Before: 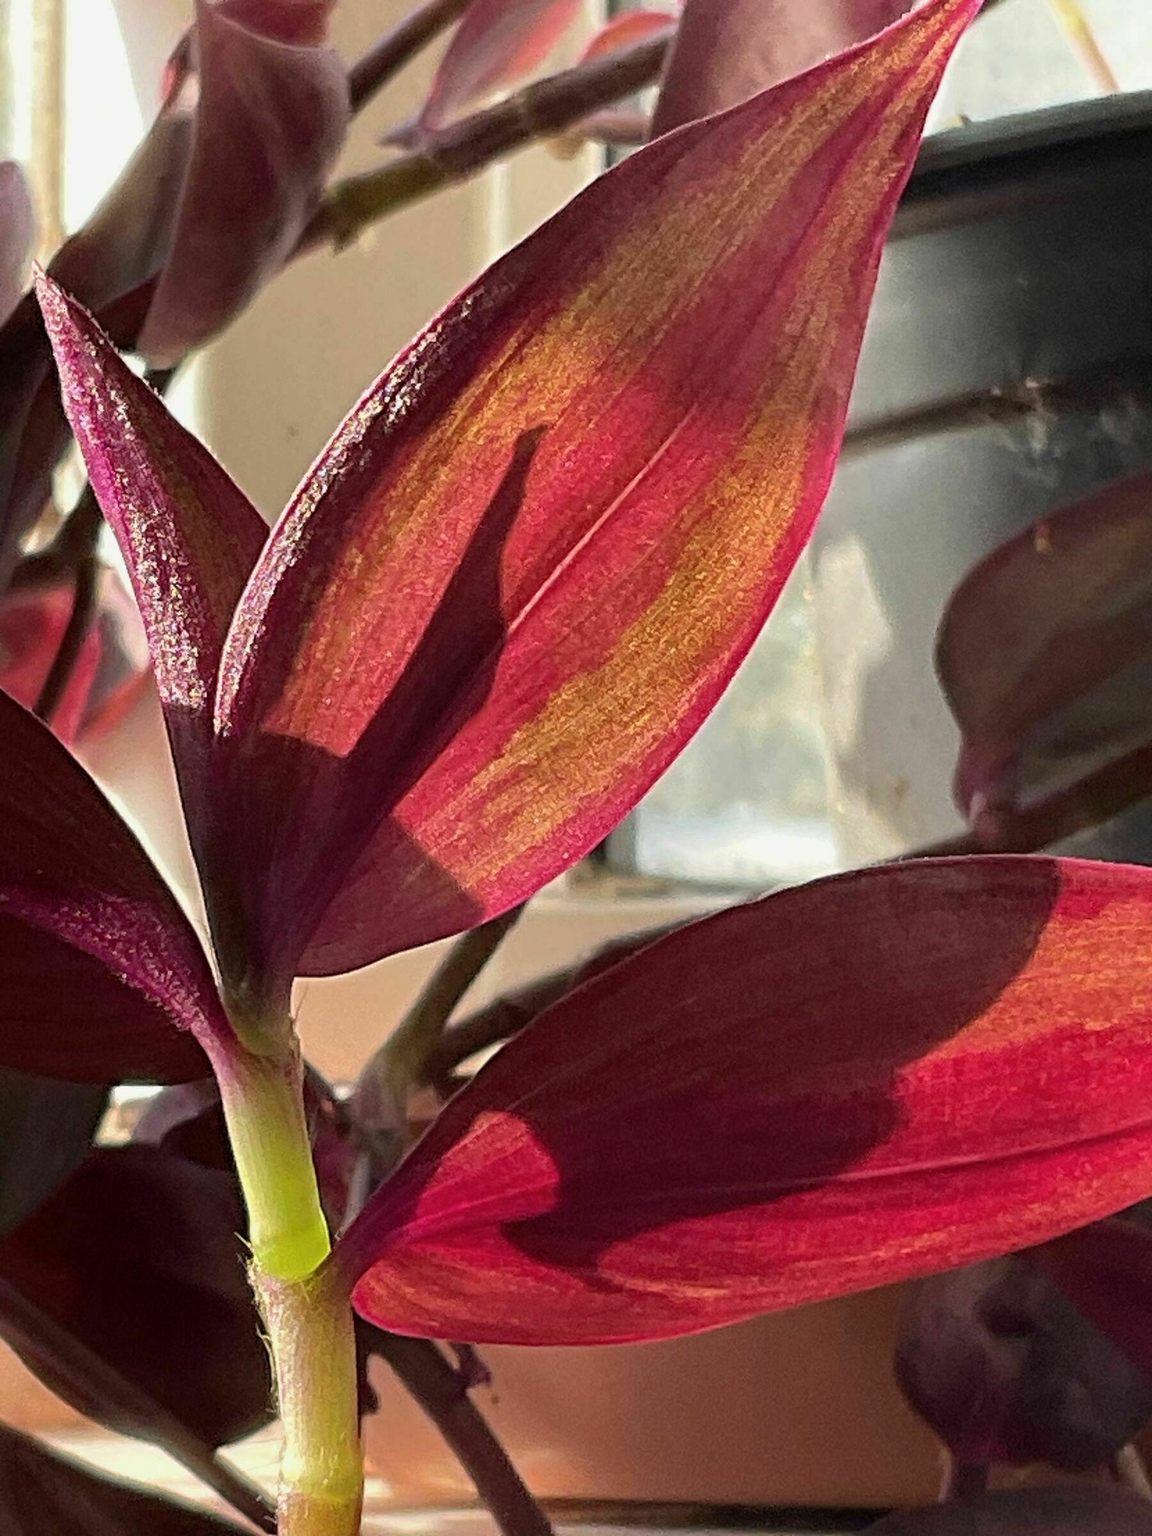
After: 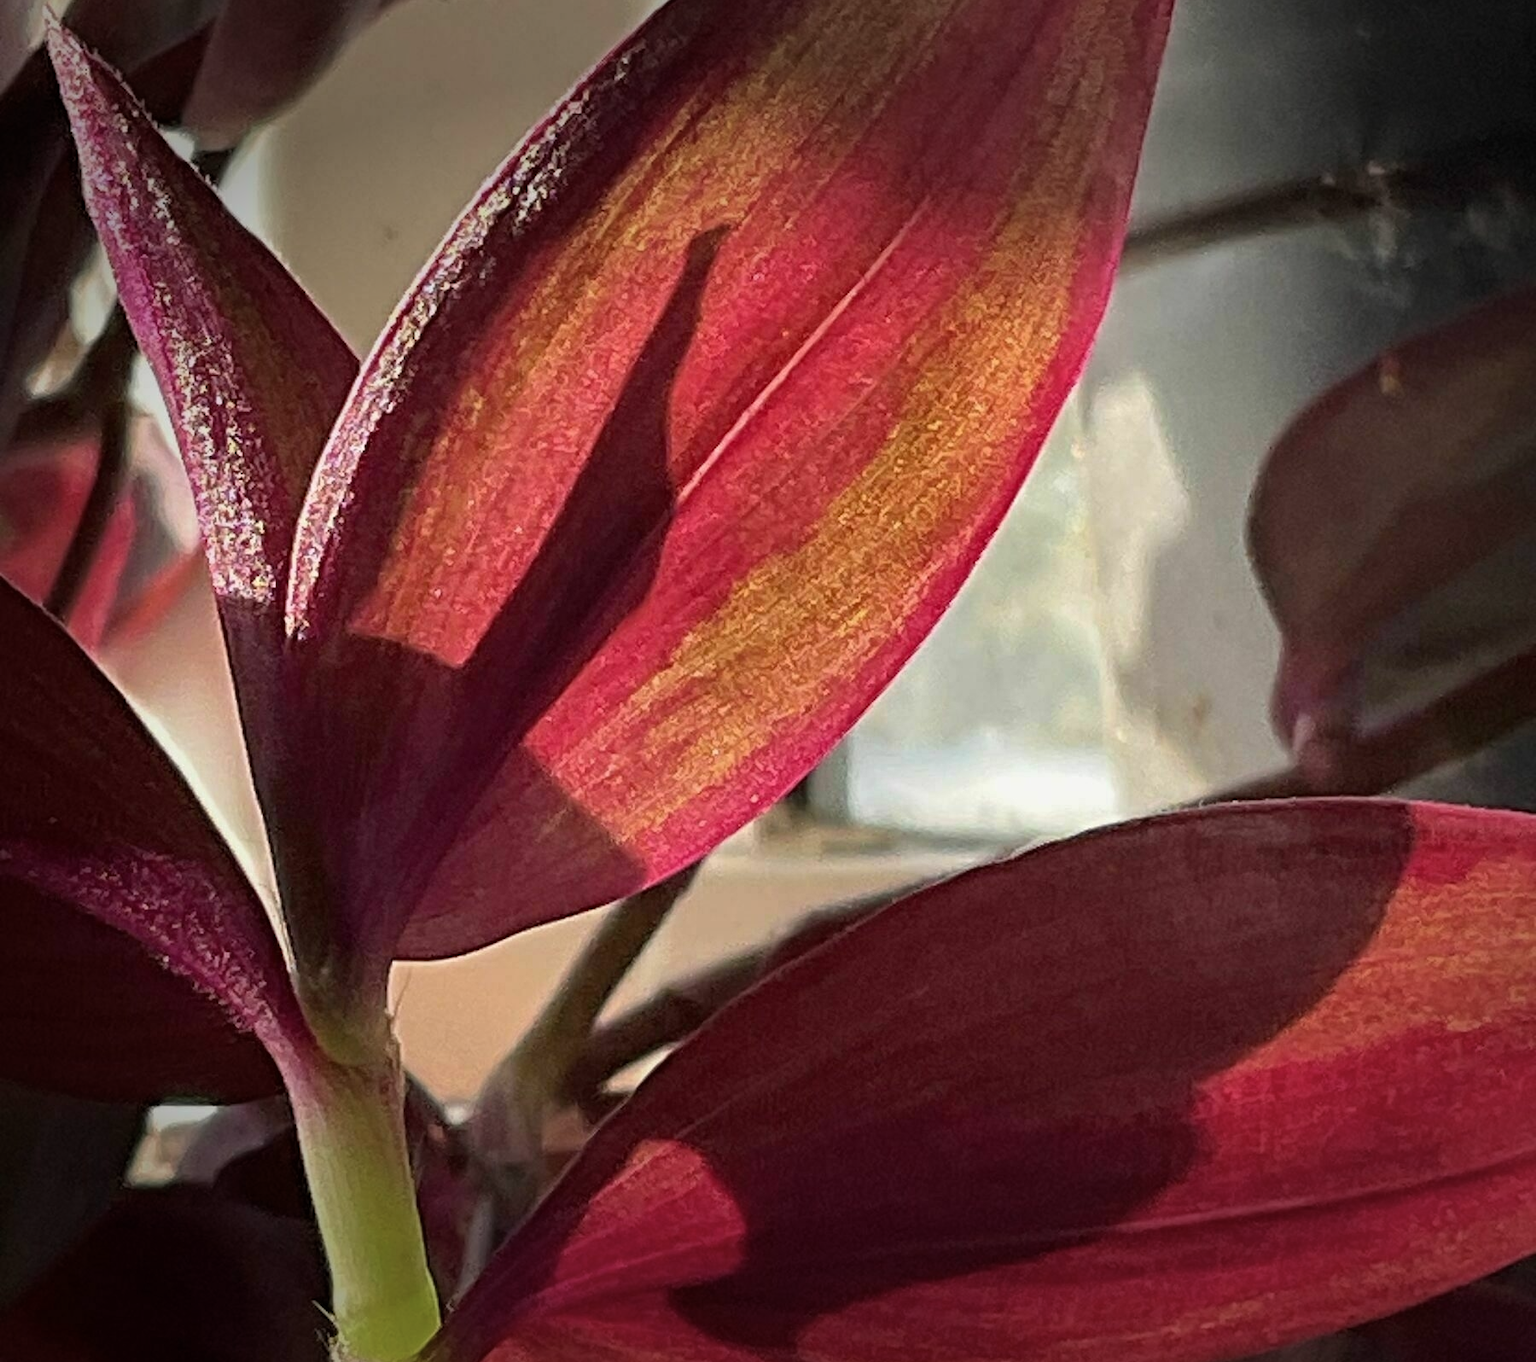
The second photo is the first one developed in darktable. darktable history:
vignetting: fall-off start 70.97%, brightness -0.584, saturation -0.118, width/height ratio 1.333
crop: top 16.727%, bottom 16.727%
